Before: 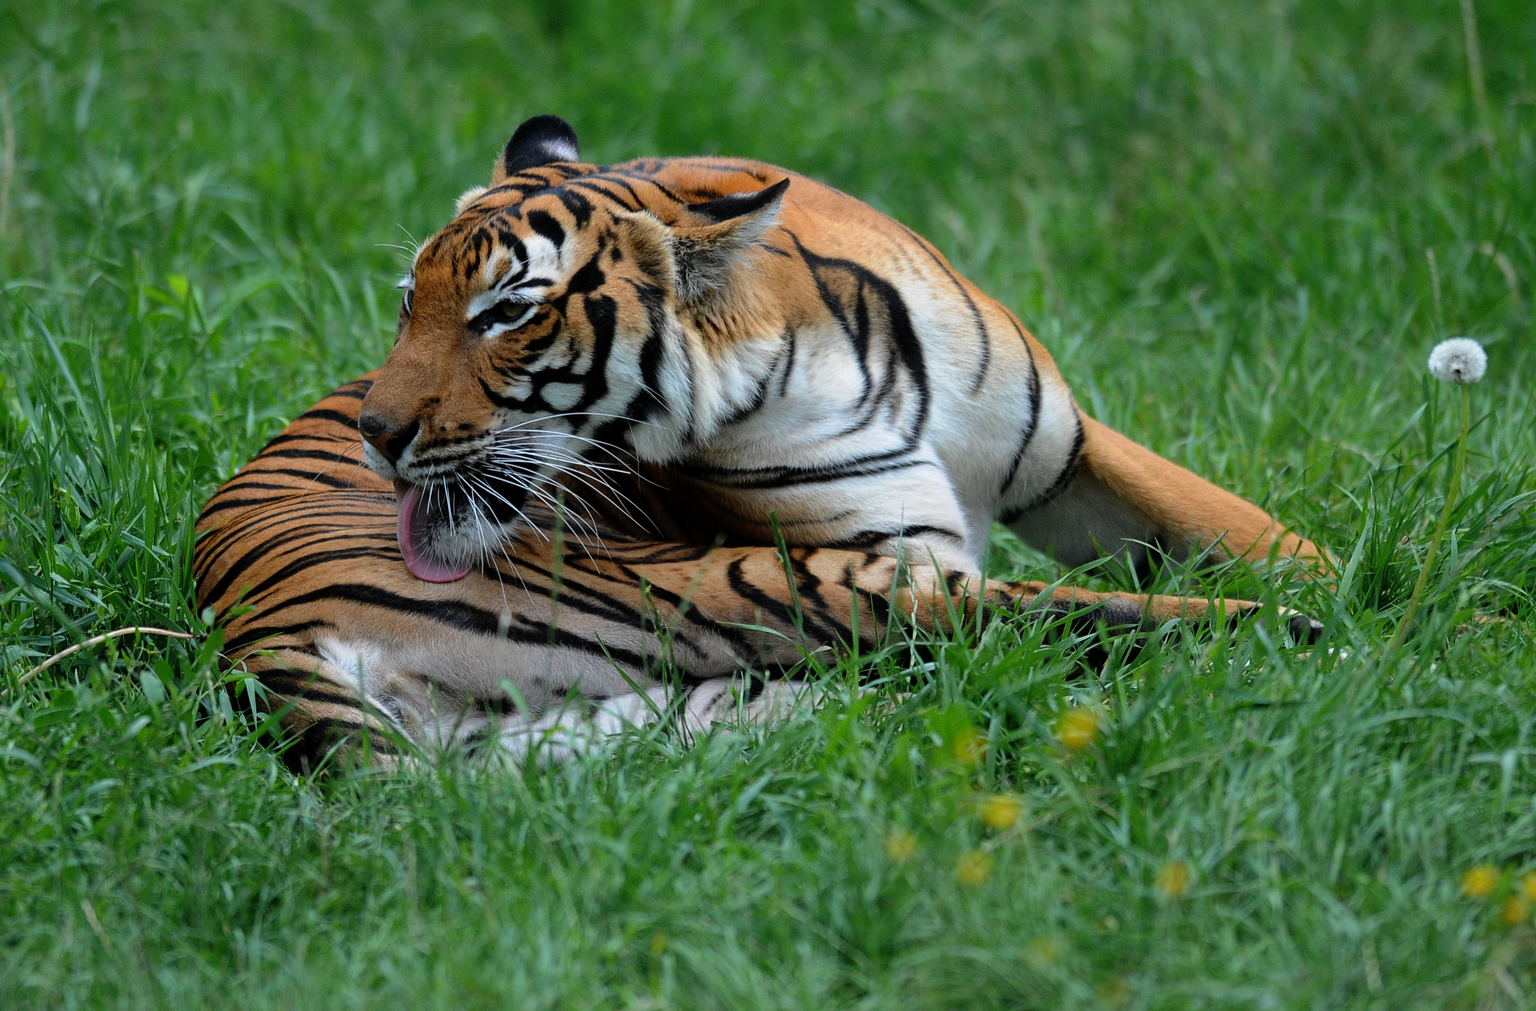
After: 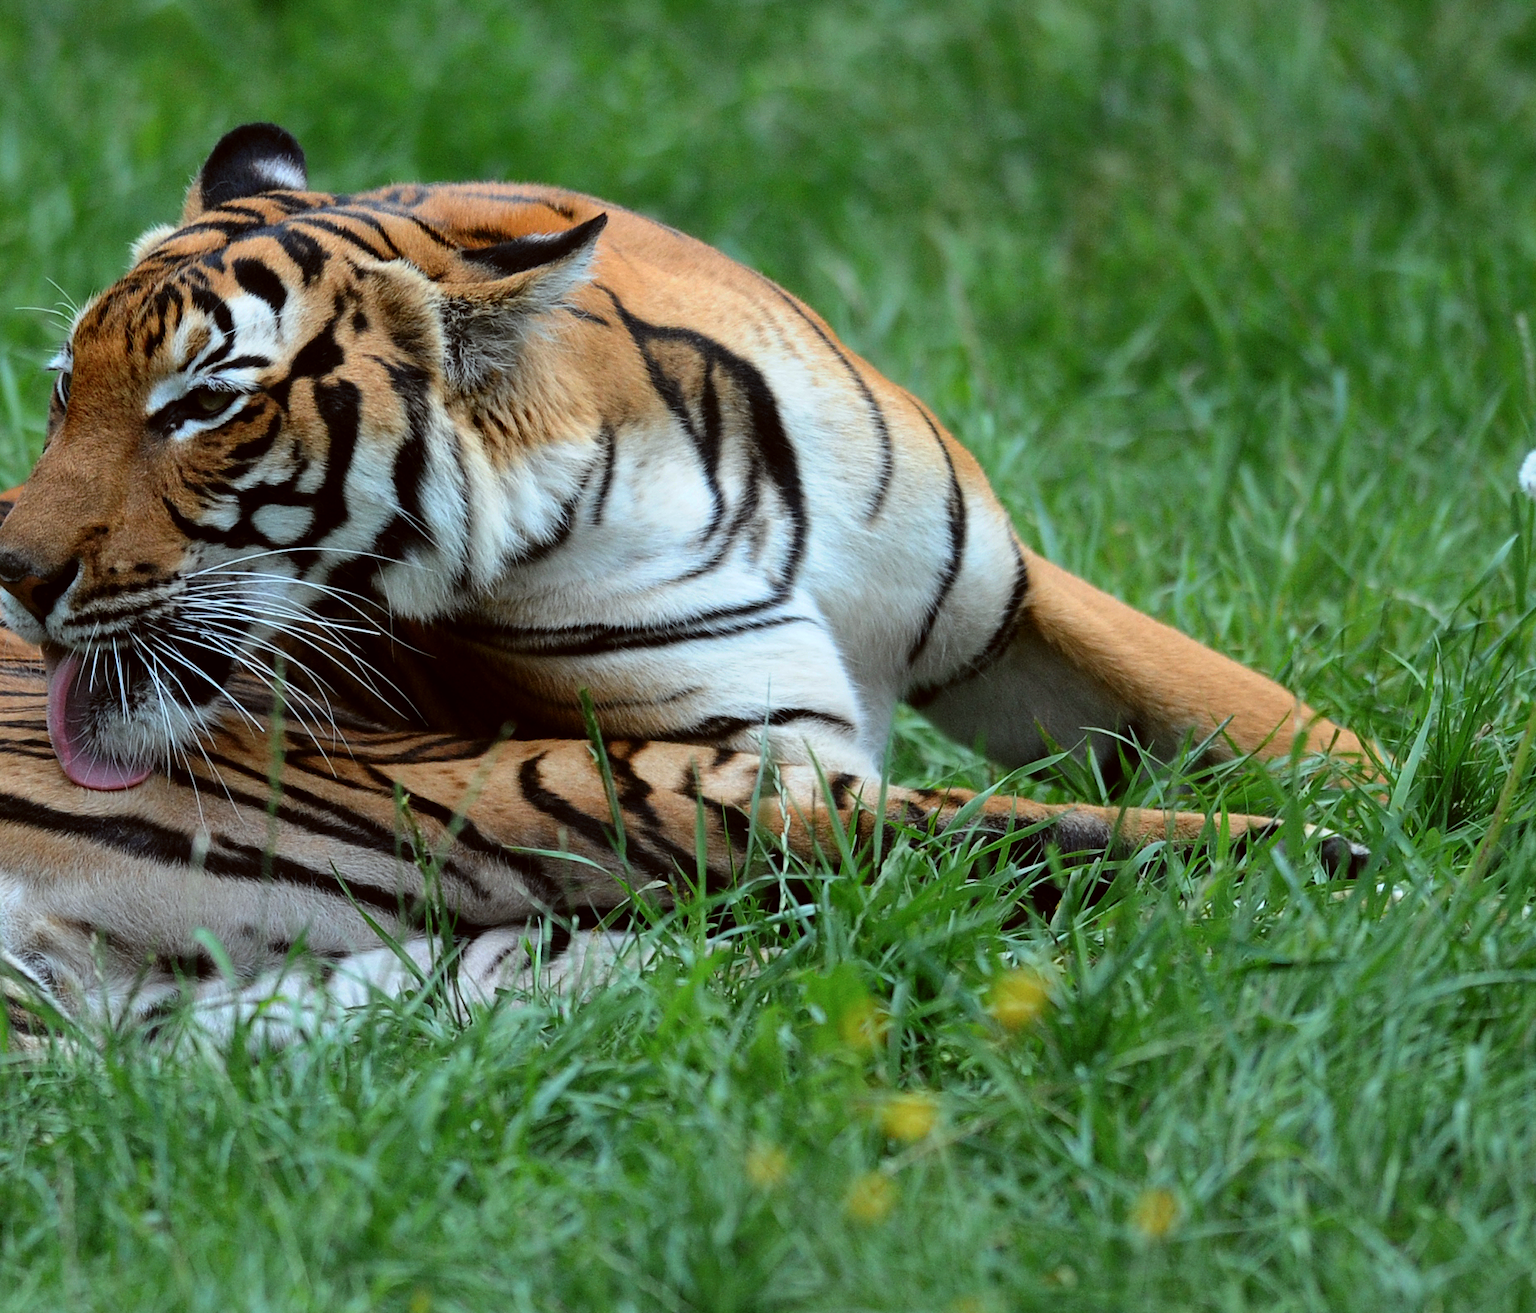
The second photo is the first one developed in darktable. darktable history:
color correction: highlights a* -5.11, highlights b* -4.01, shadows a* 3.78, shadows b* 4.37
crop and rotate: left 23.725%, top 2.902%, right 6.224%, bottom 6.06%
contrast brightness saturation: contrast 0.145, brightness 0.052
